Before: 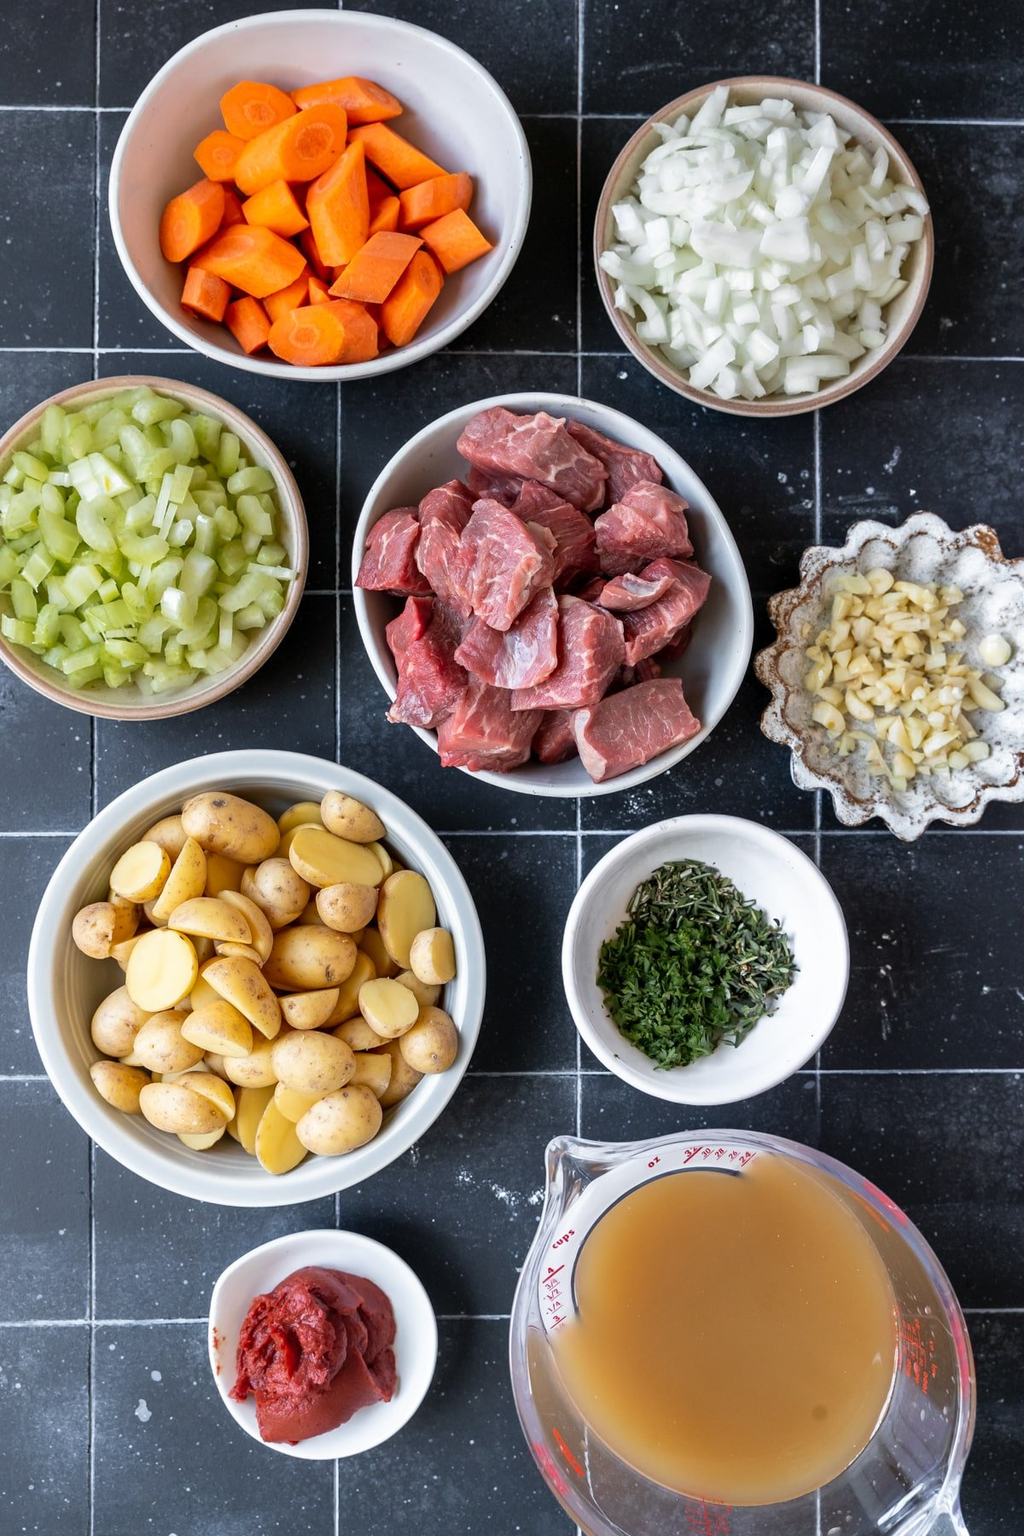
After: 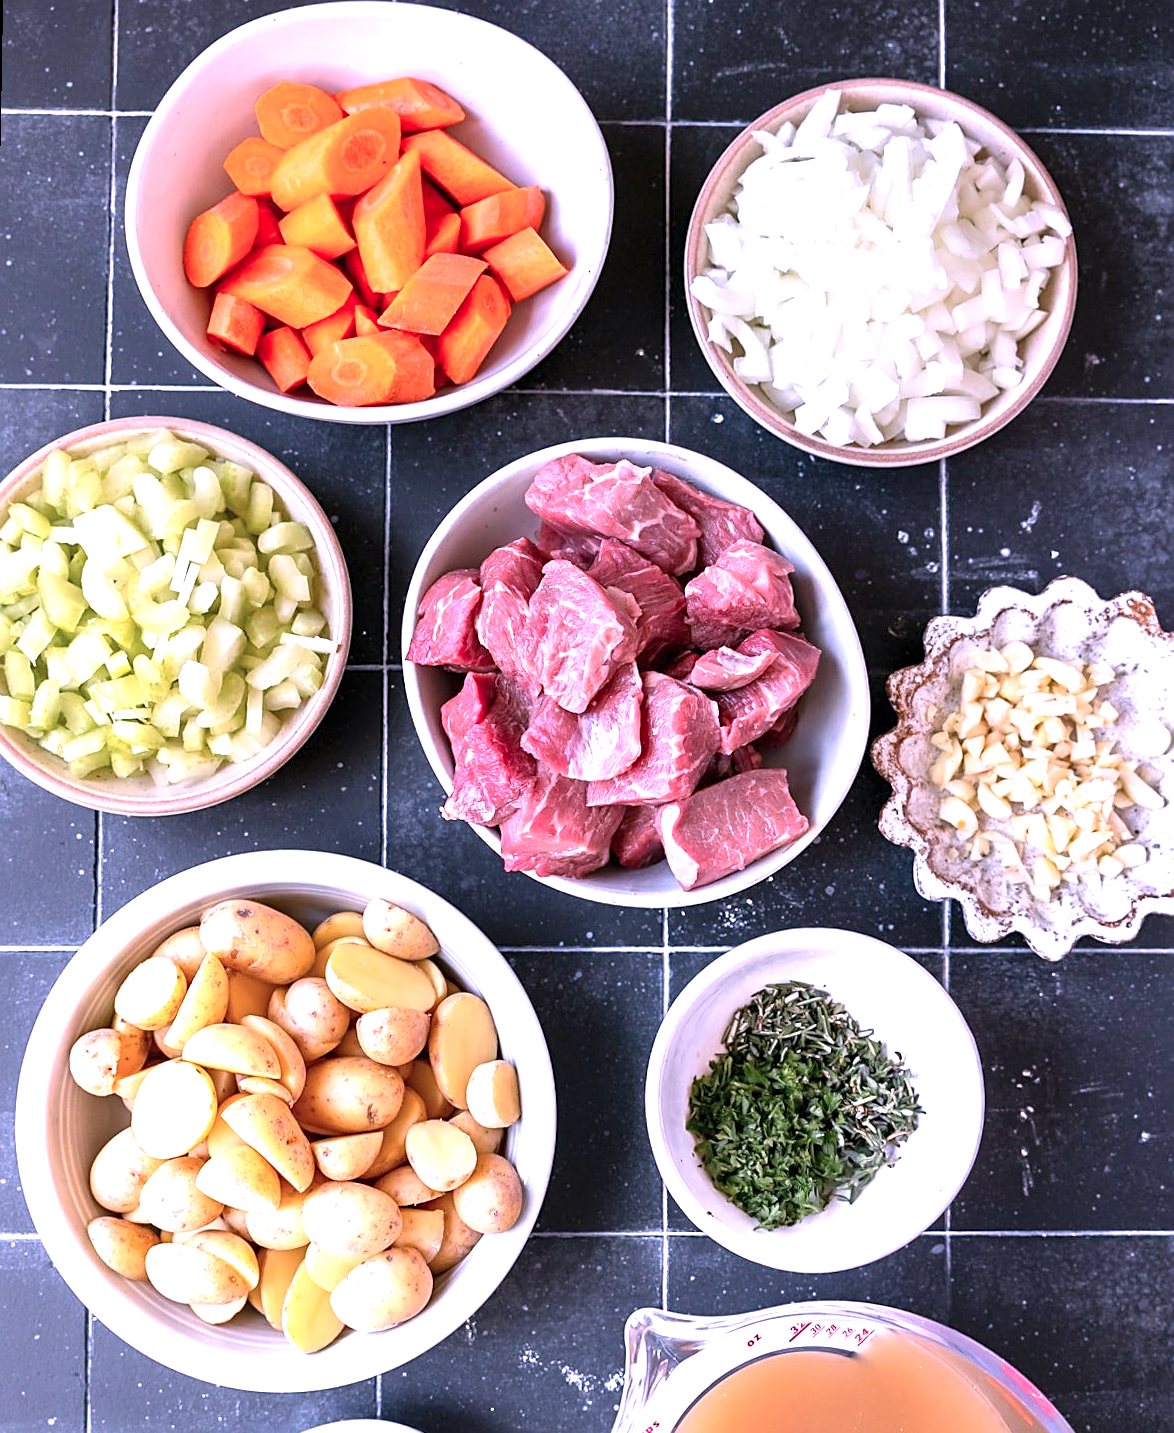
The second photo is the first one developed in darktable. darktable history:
crop: bottom 19.644%
sharpen: on, module defaults
color correction: highlights a* 15.46, highlights b* -20.56
rotate and perspective: rotation 0.226°, lens shift (vertical) -0.042, crop left 0.023, crop right 0.982, crop top 0.006, crop bottom 0.994
exposure: exposure 1 EV, compensate highlight preservation false
